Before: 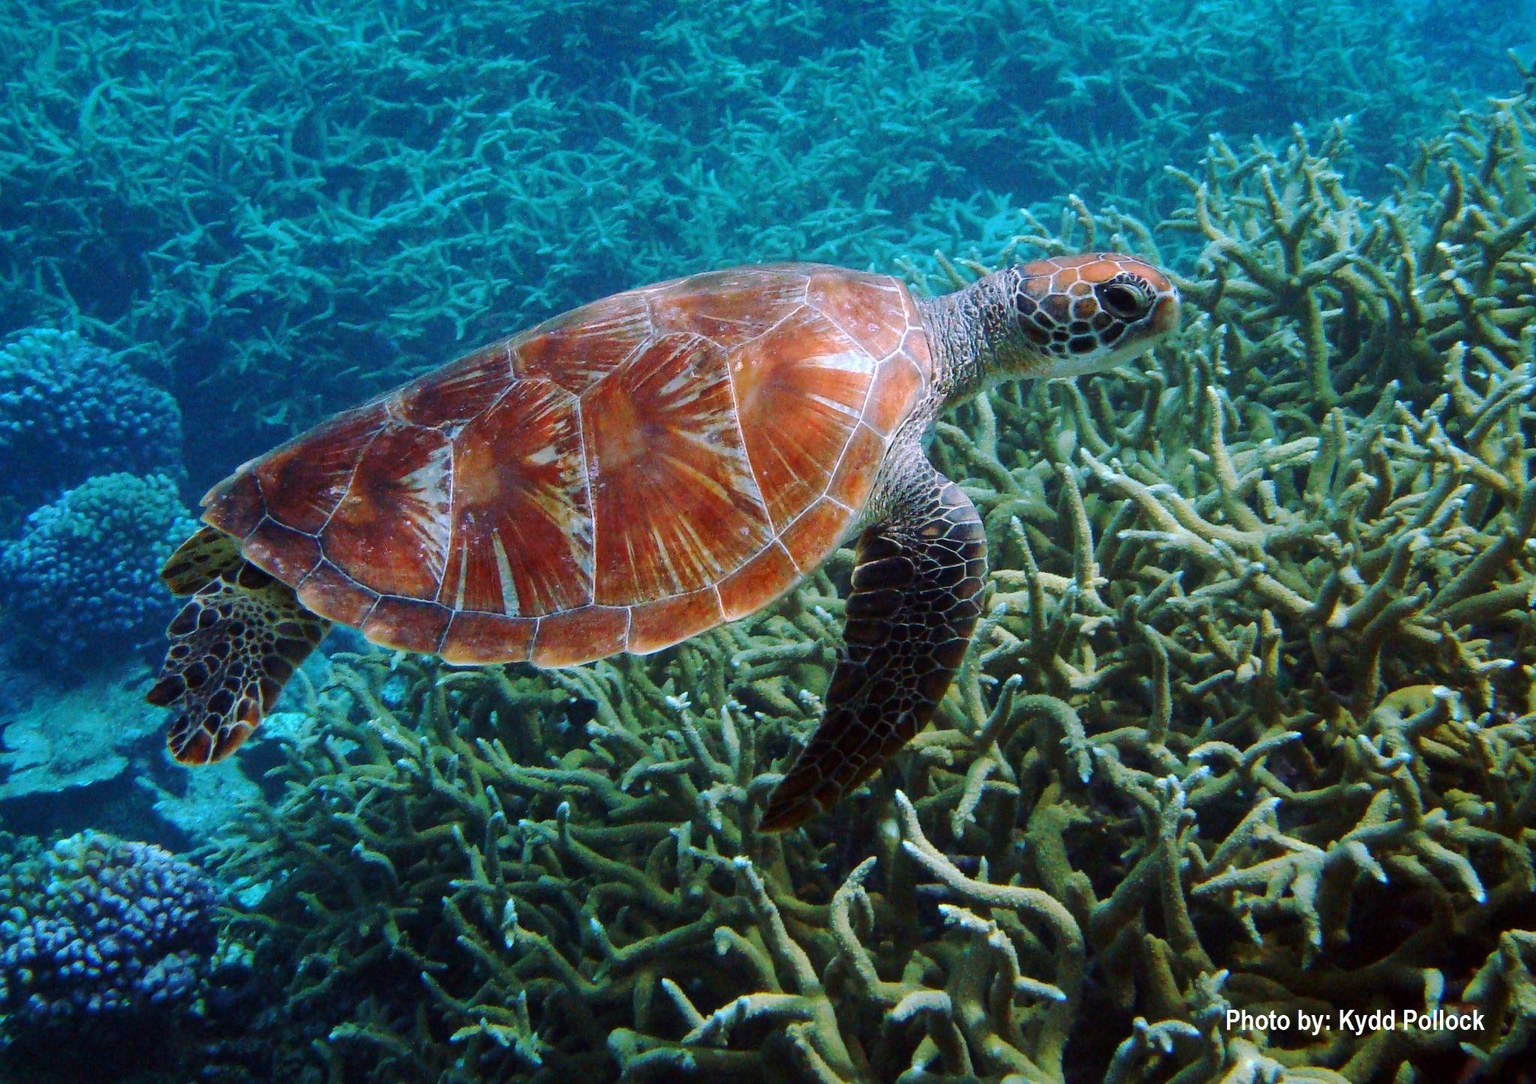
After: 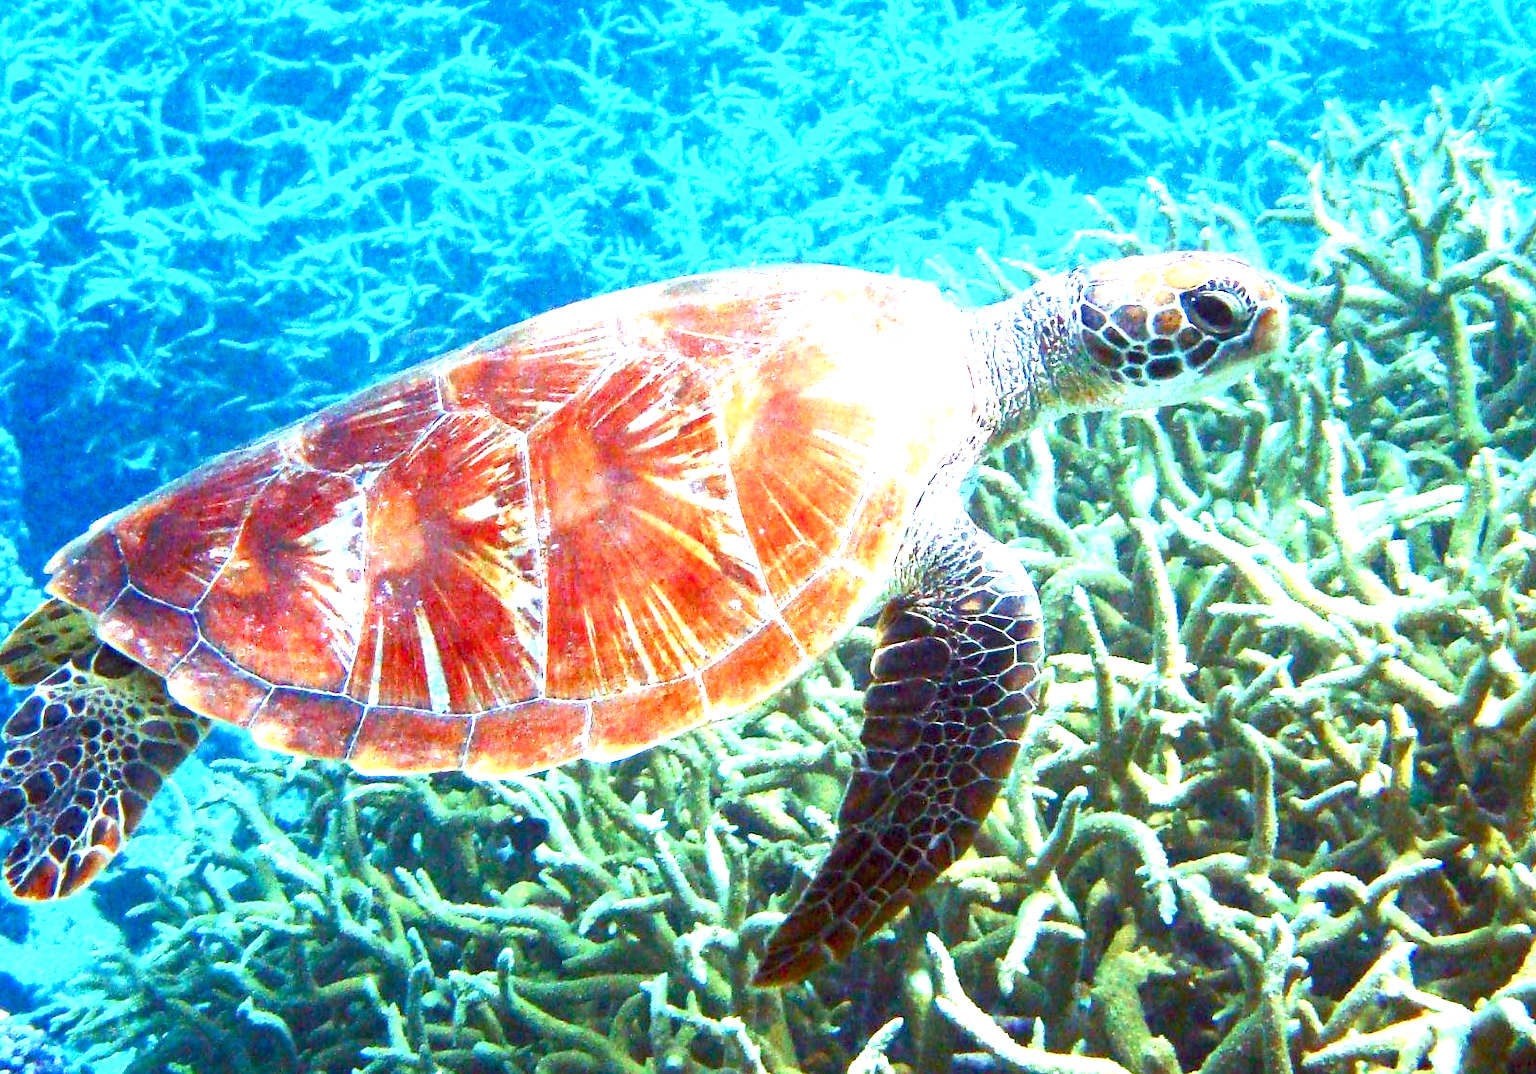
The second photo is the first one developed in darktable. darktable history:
shadows and highlights: shadows 25, highlights -25
color balance rgb: perceptual saturation grading › global saturation 20%, perceptual saturation grading › highlights -25%, perceptual saturation grading › shadows 50%
exposure: exposure 2.25 EV, compensate highlight preservation false
crop and rotate: left 10.77%, top 5.1%, right 10.41%, bottom 16.76%
